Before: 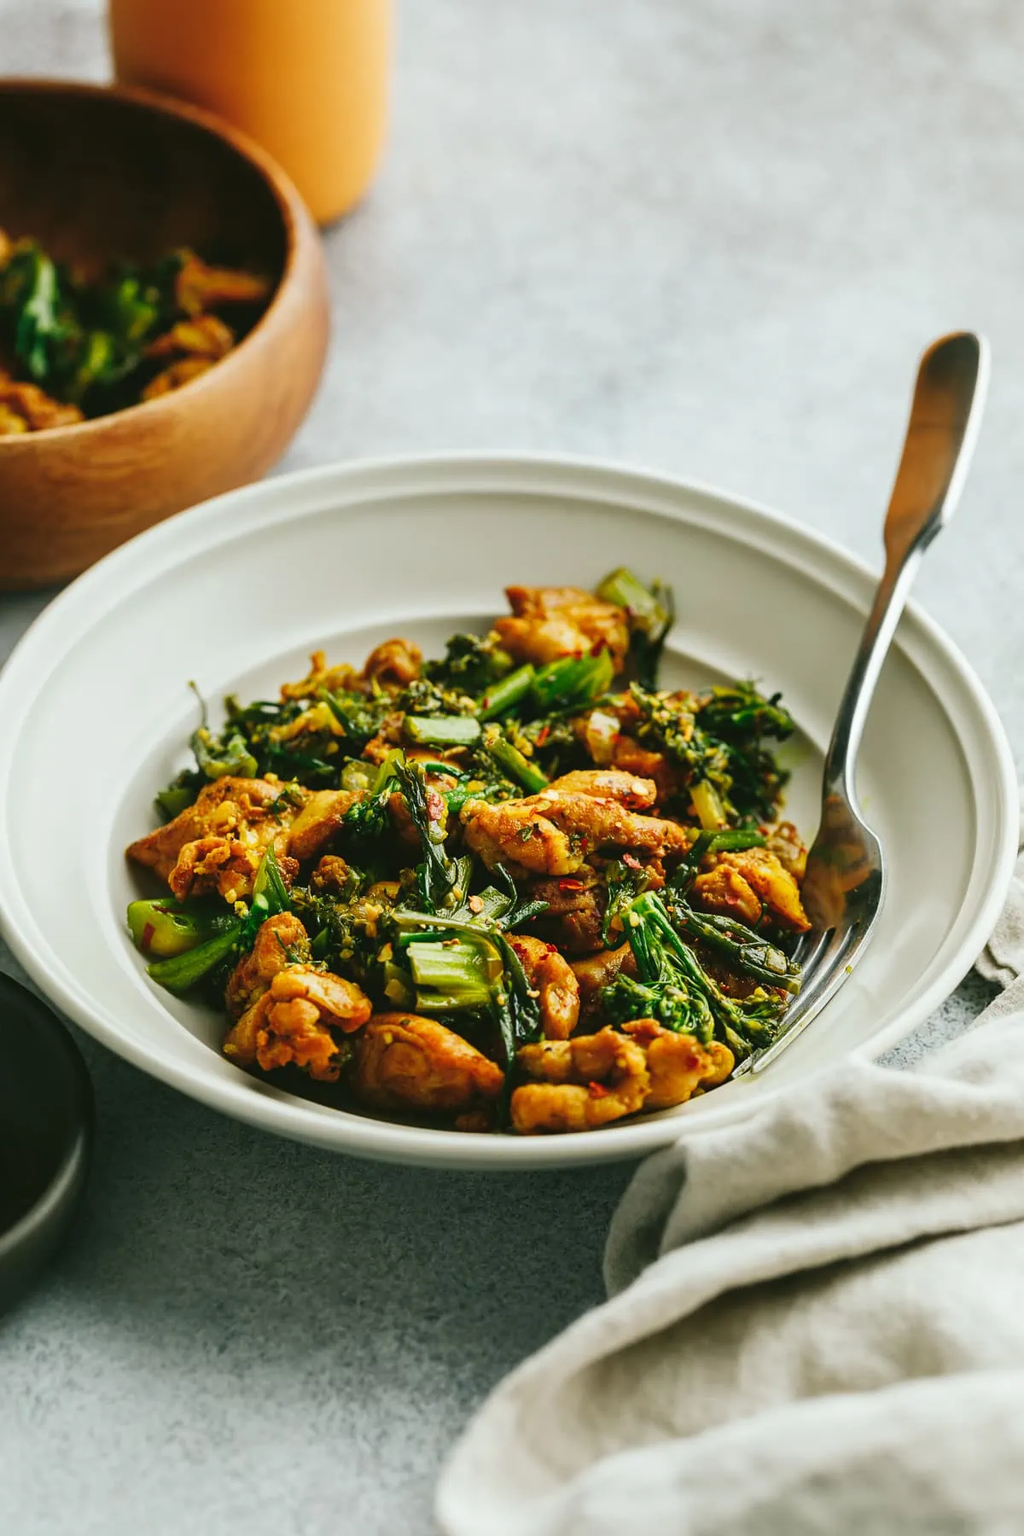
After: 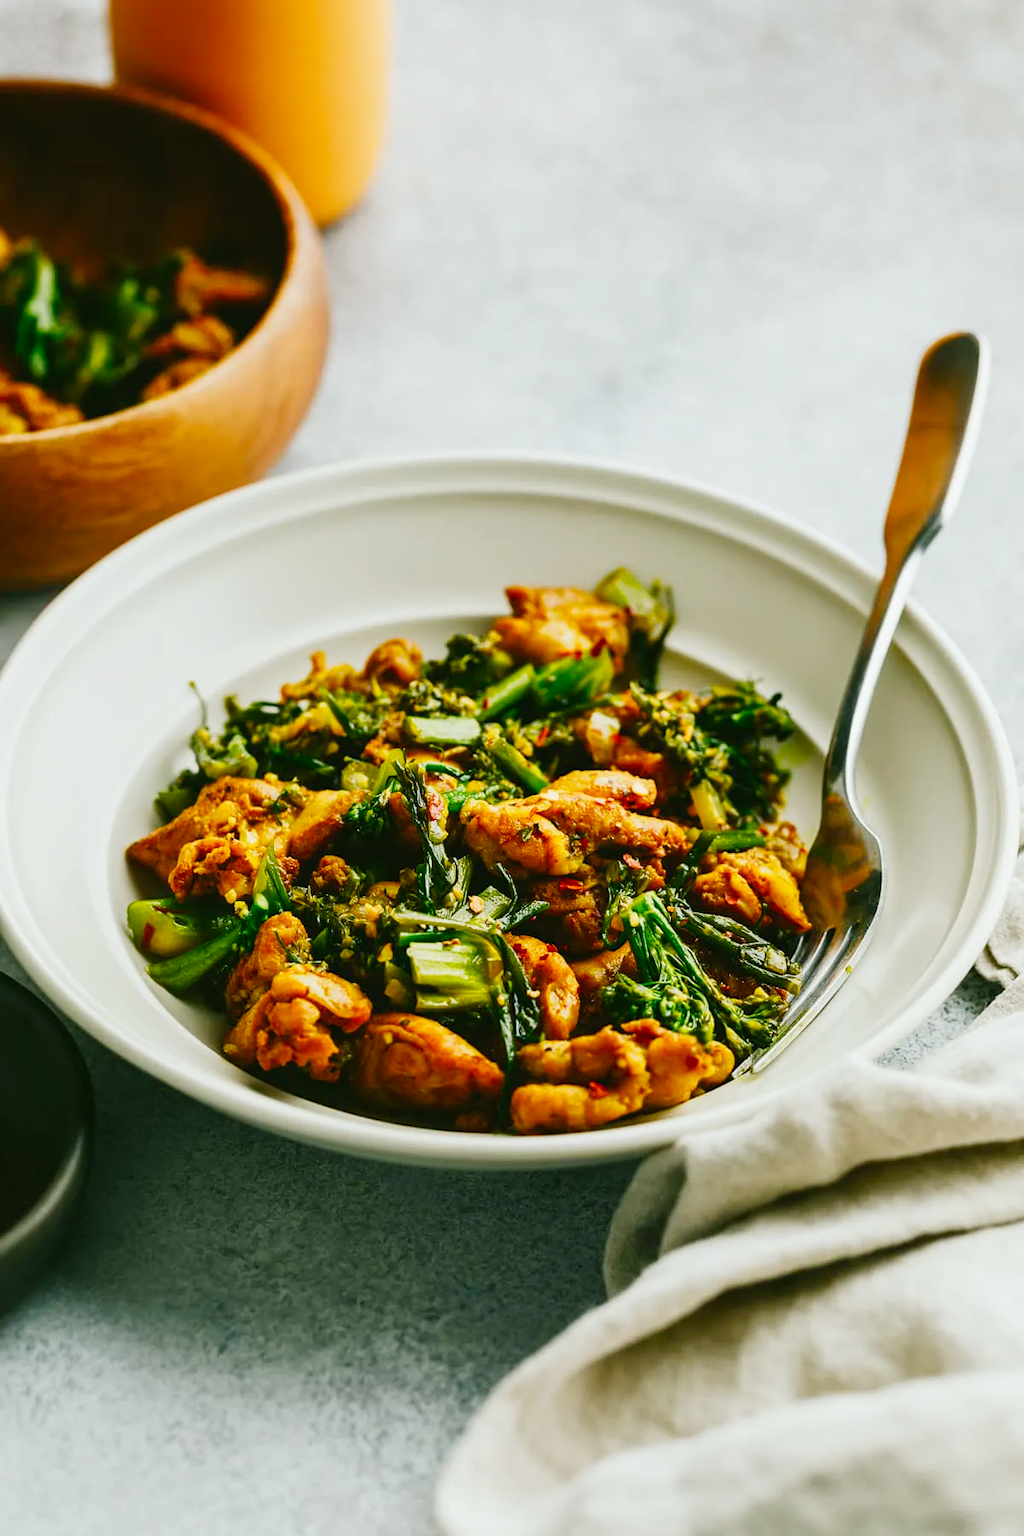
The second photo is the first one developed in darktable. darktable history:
color balance rgb: perceptual saturation grading › global saturation 27.619%, perceptual saturation grading › highlights -25.634%, perceptual saturation grading › shadows 24.524%
tone curve: curves: ch0 [(0, 0) (0.071, 0.058) (0.266, 0.268) (0.498, 0.542) (0.766, 0.807) (1, 0.983)]; ch1 [(0, 0) (0.346, 0.307) (0.408, 0.387) (0.463, 0.465) (0.482, 0.493) (0.502, 0.499) (0.517, 0.505) (0.55, 0.554) (0.597, 0.61) (0.651, 0.698) (1, 1)]; ch2 [(0, 0) (0.346, 0.34) (0.434, 0.46) (0.485, 0.494) (0.5, 0.498) (0.509, 0.517) (0.526, 0.539) (0.583, 0.603) (0.625, 0.659) (1, 1)], preserve colors none
